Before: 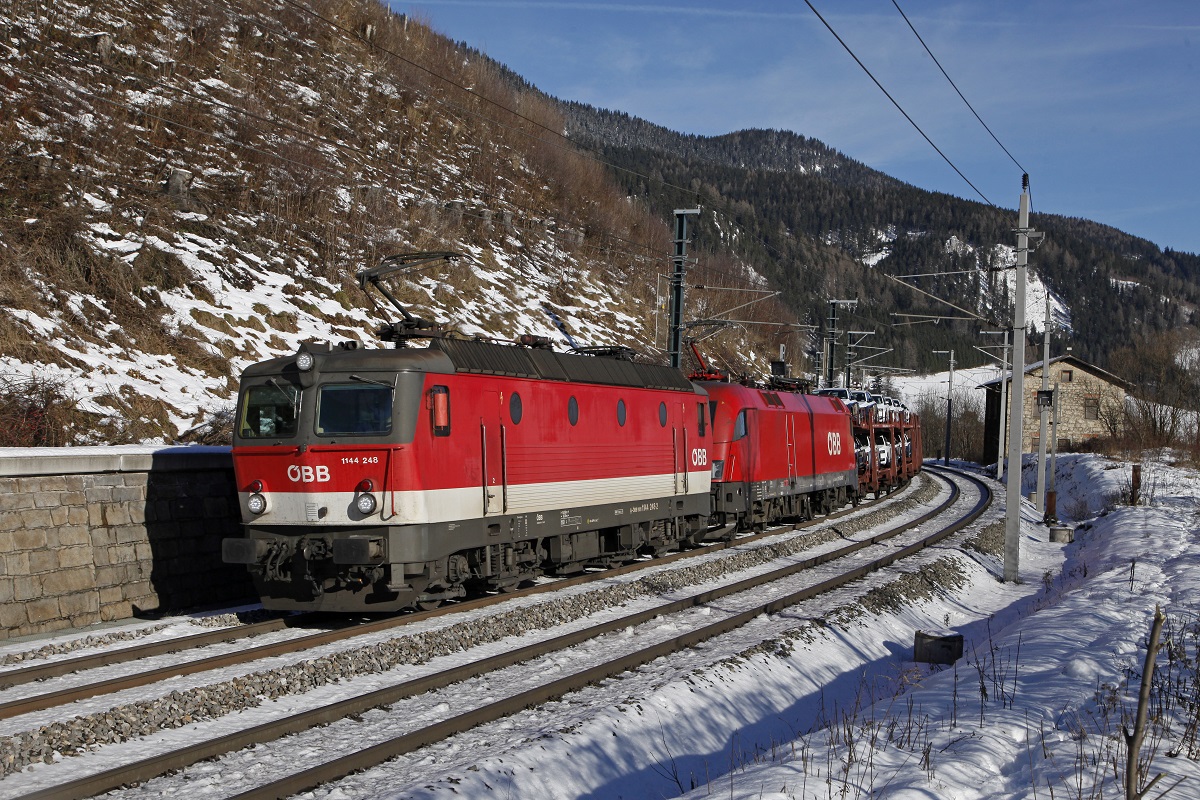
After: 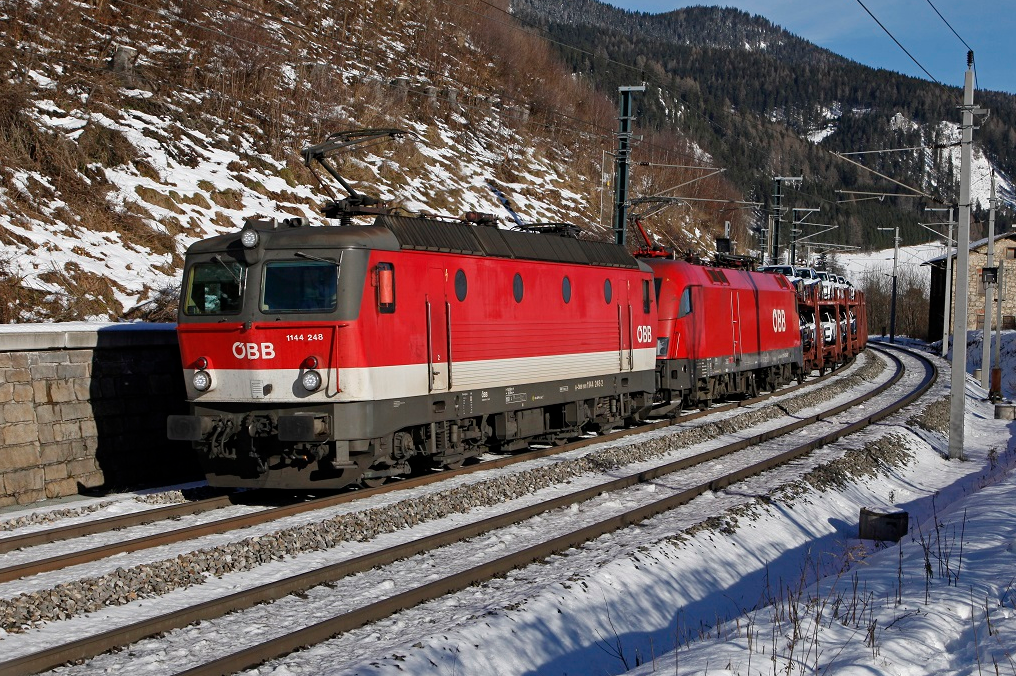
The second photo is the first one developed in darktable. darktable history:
crop and rotate: left 4.607%, top 15.383%, right 10.692%
